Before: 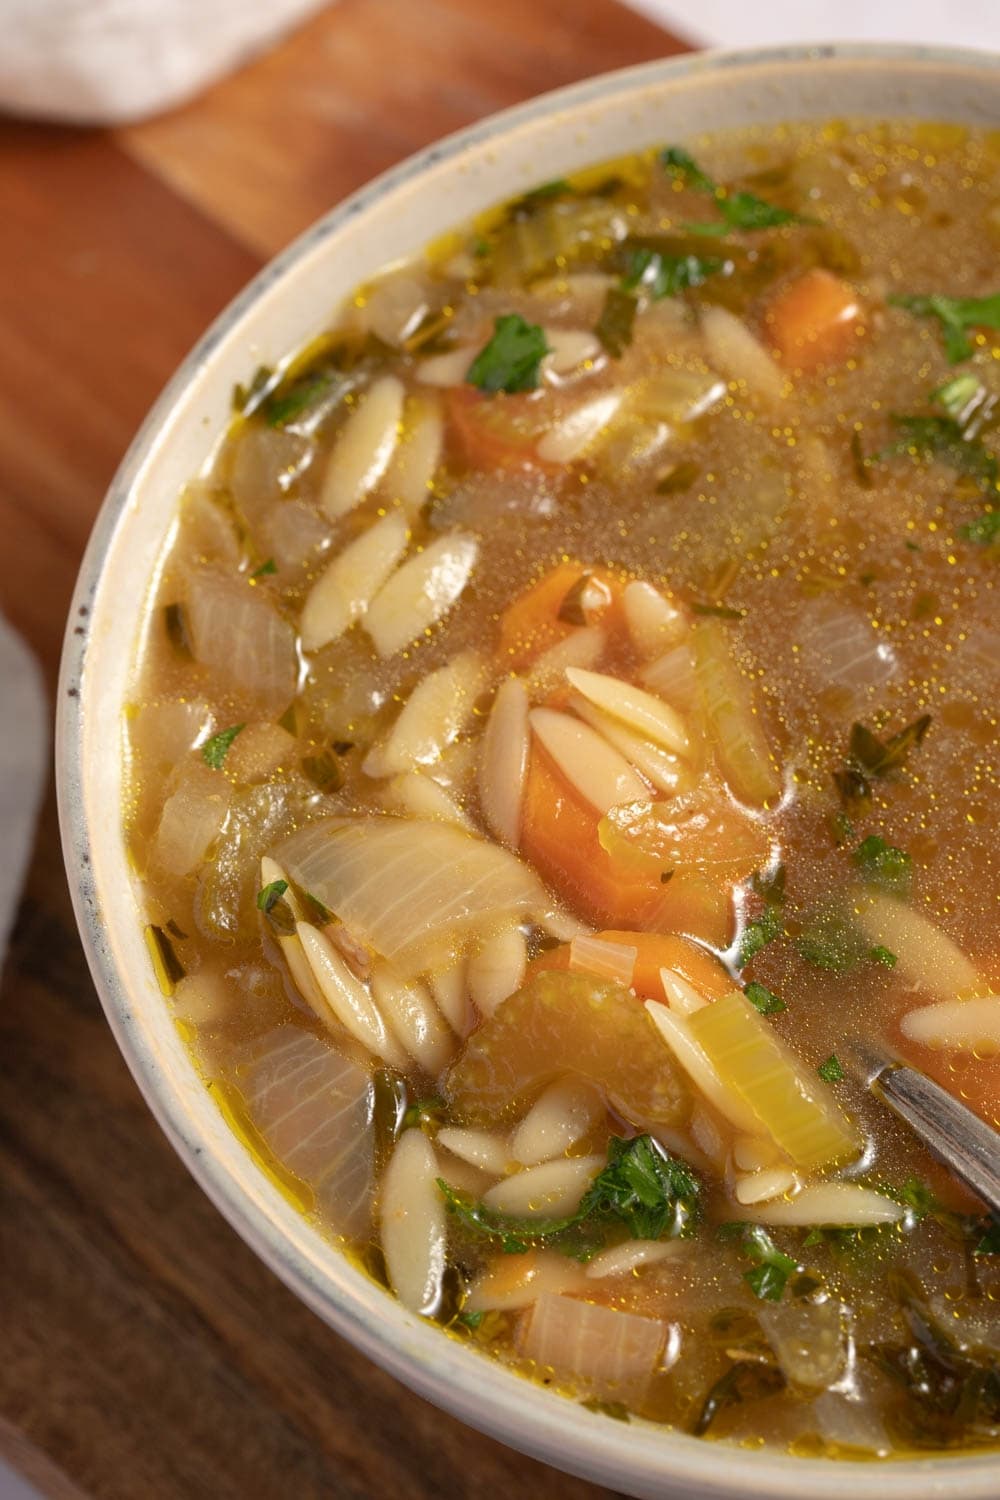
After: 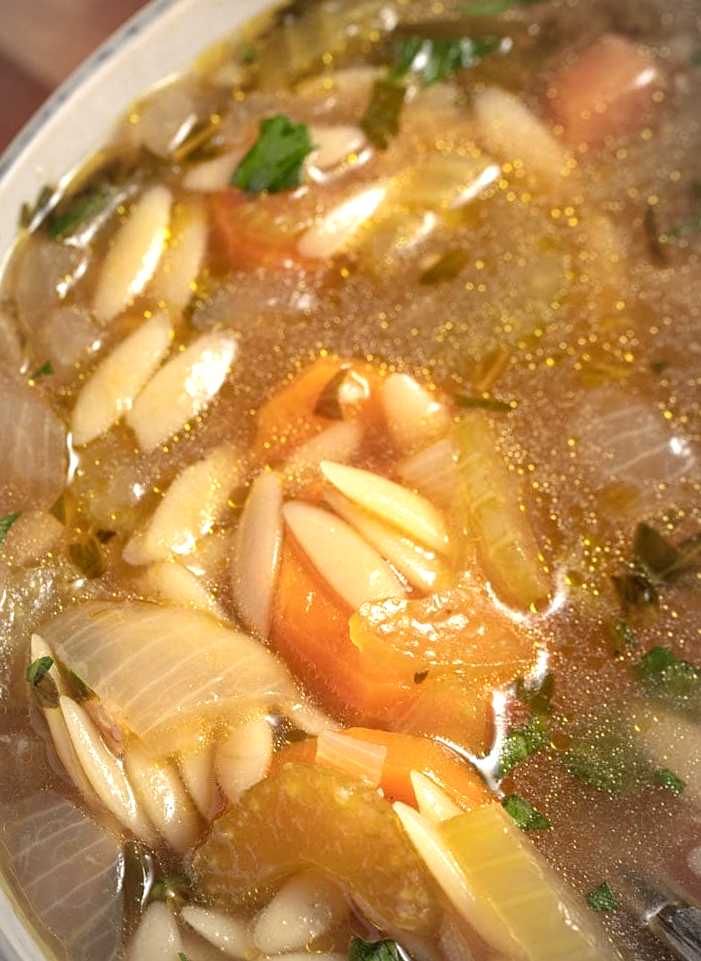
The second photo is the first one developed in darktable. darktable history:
rotate and perspective: rotation 1.69°, lens shift (vertical) -0.023, lens shift (horizontal) -0.291, crop left 0.025, crop right 0.988, crop top 0.092, crop bottom 0.842
local contrast: highlights 100%, shadows 100%, detail 120%, midtone range 0.2
crop and rotate: left 17.046%, top 10.659%, right 12.989%, bottom 14.553%
vignetting: fall-off radius 60%, automatic ratio true
tone equalizer: on, module defaults
sharpen: amount 0.2
color balance rgb: global vibrance 1%, saturation formula JzAzBz (2021)
exposure: exposure 0.493 EV, compensate highlight preservation false
